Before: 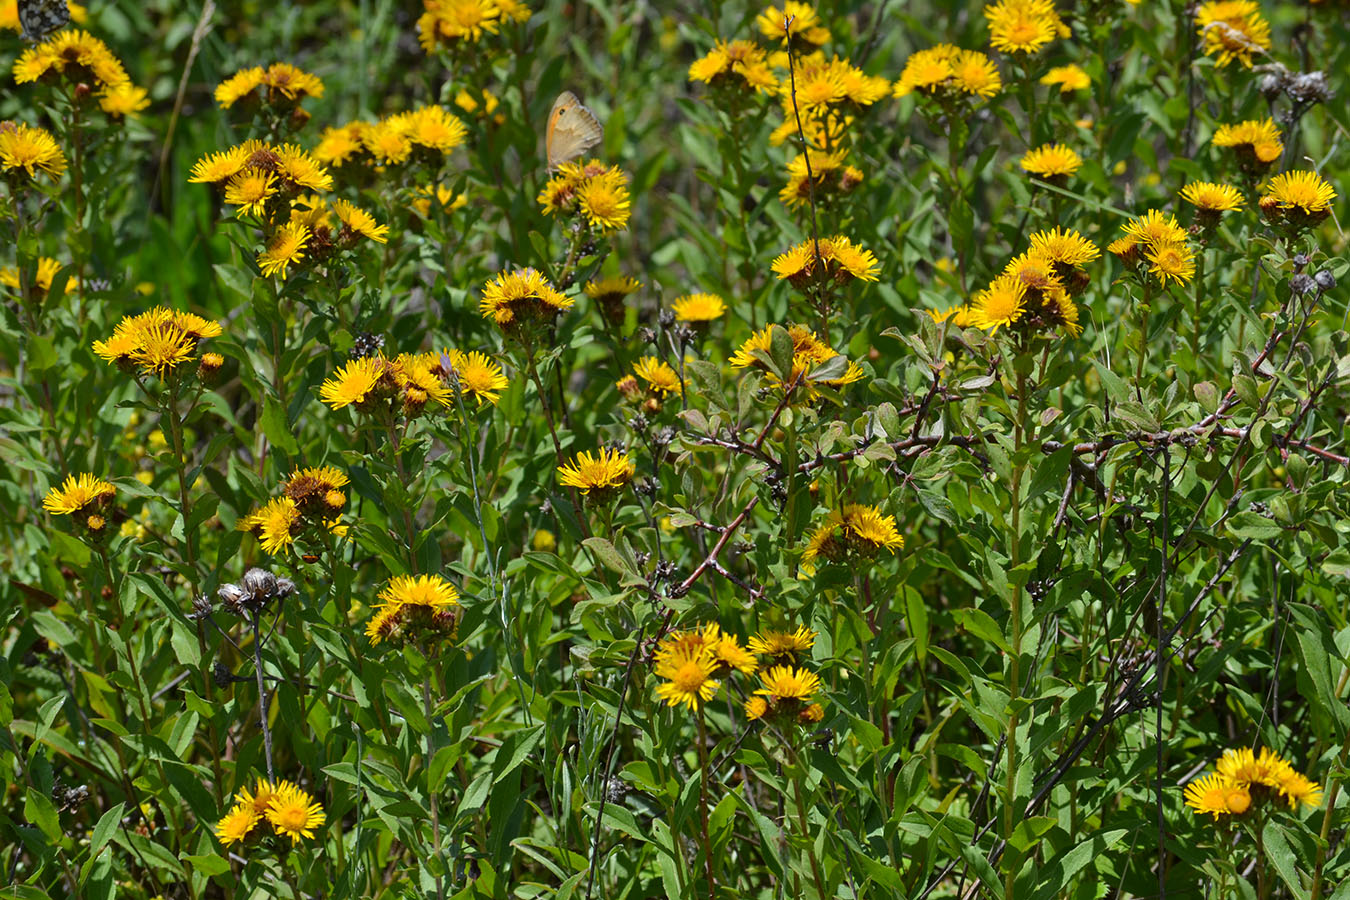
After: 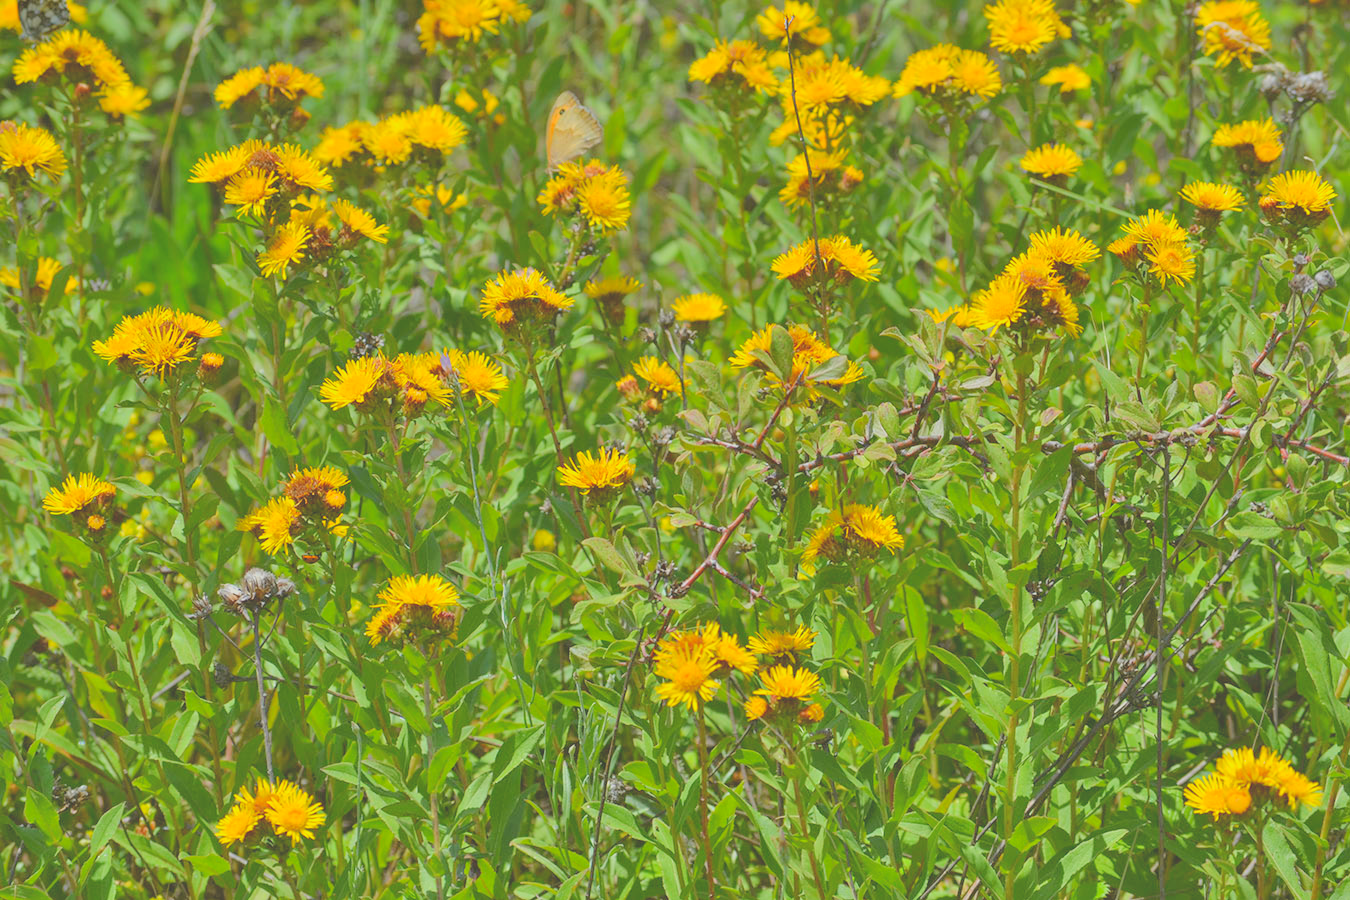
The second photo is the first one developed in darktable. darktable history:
color balance: mode lift, gamma, gain (sRGB), lift [1.04, 1, 1, 0.97], gamma [1.01, 1, 1, 0.97], gain [0.96, 1, 1, 0.97]
contrast brightness saturation: contrast -0.28
tone curve: curves: ch0 [(0, 0) (0.26, 0.424) (0.417, 0.585) (1, 1)]
shadows and highlights: soften with gaussian
tone equalizer: on, module defaults
